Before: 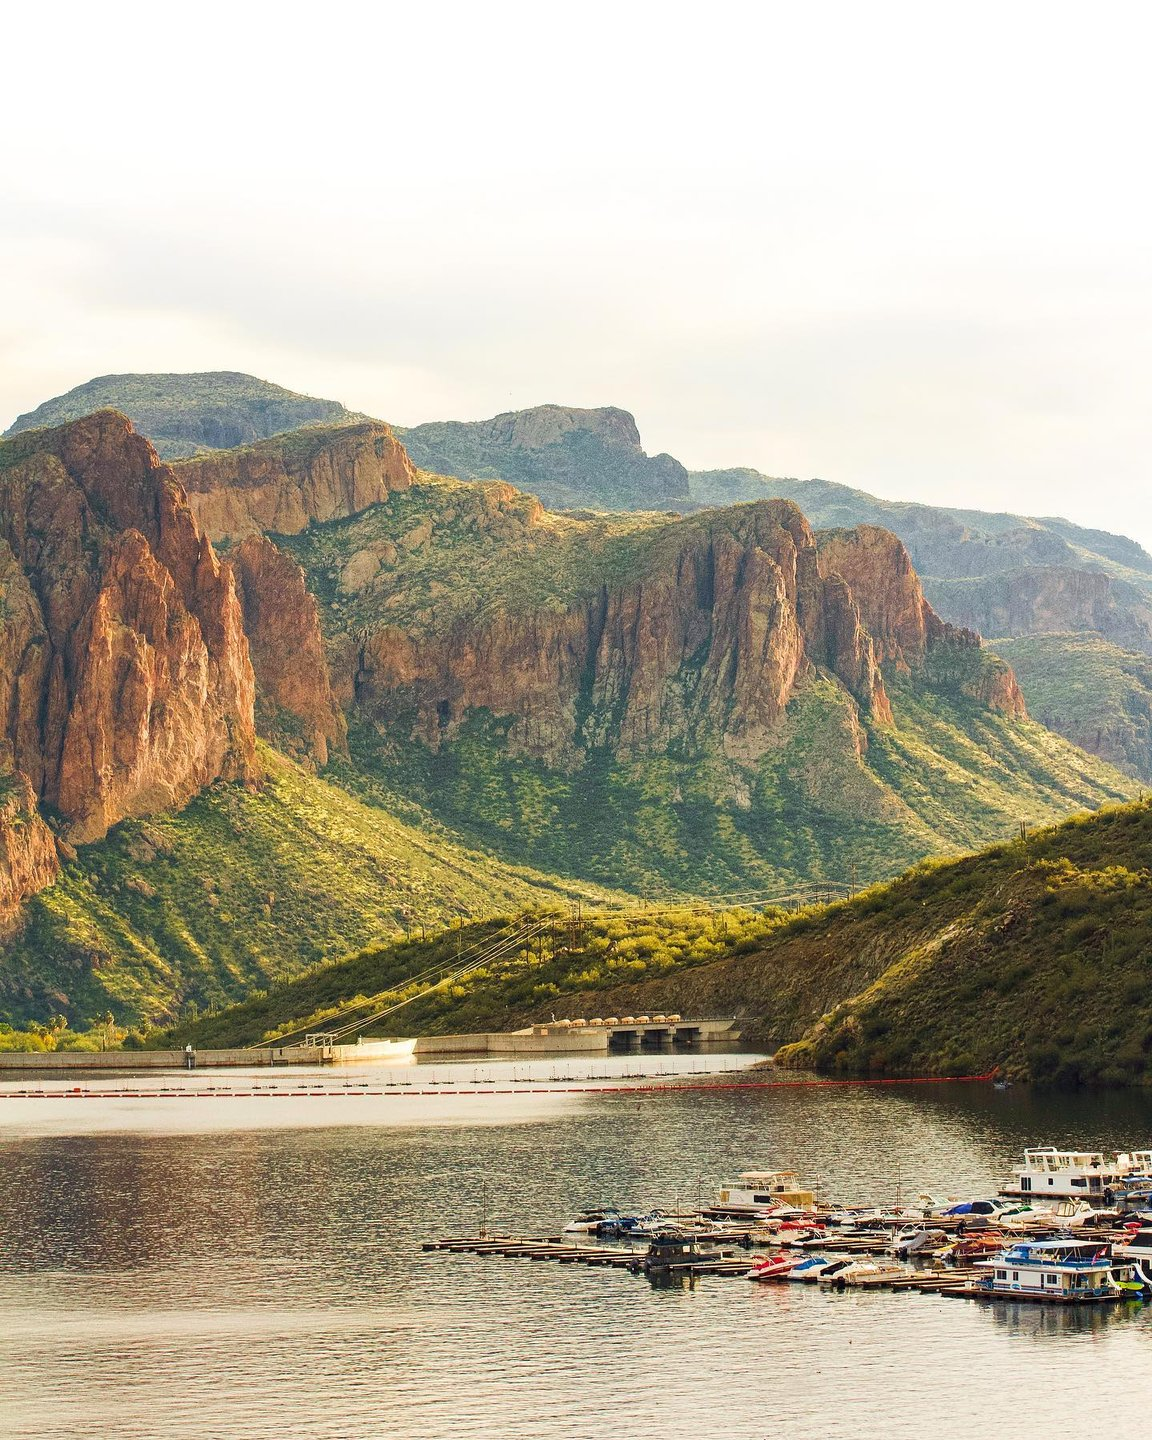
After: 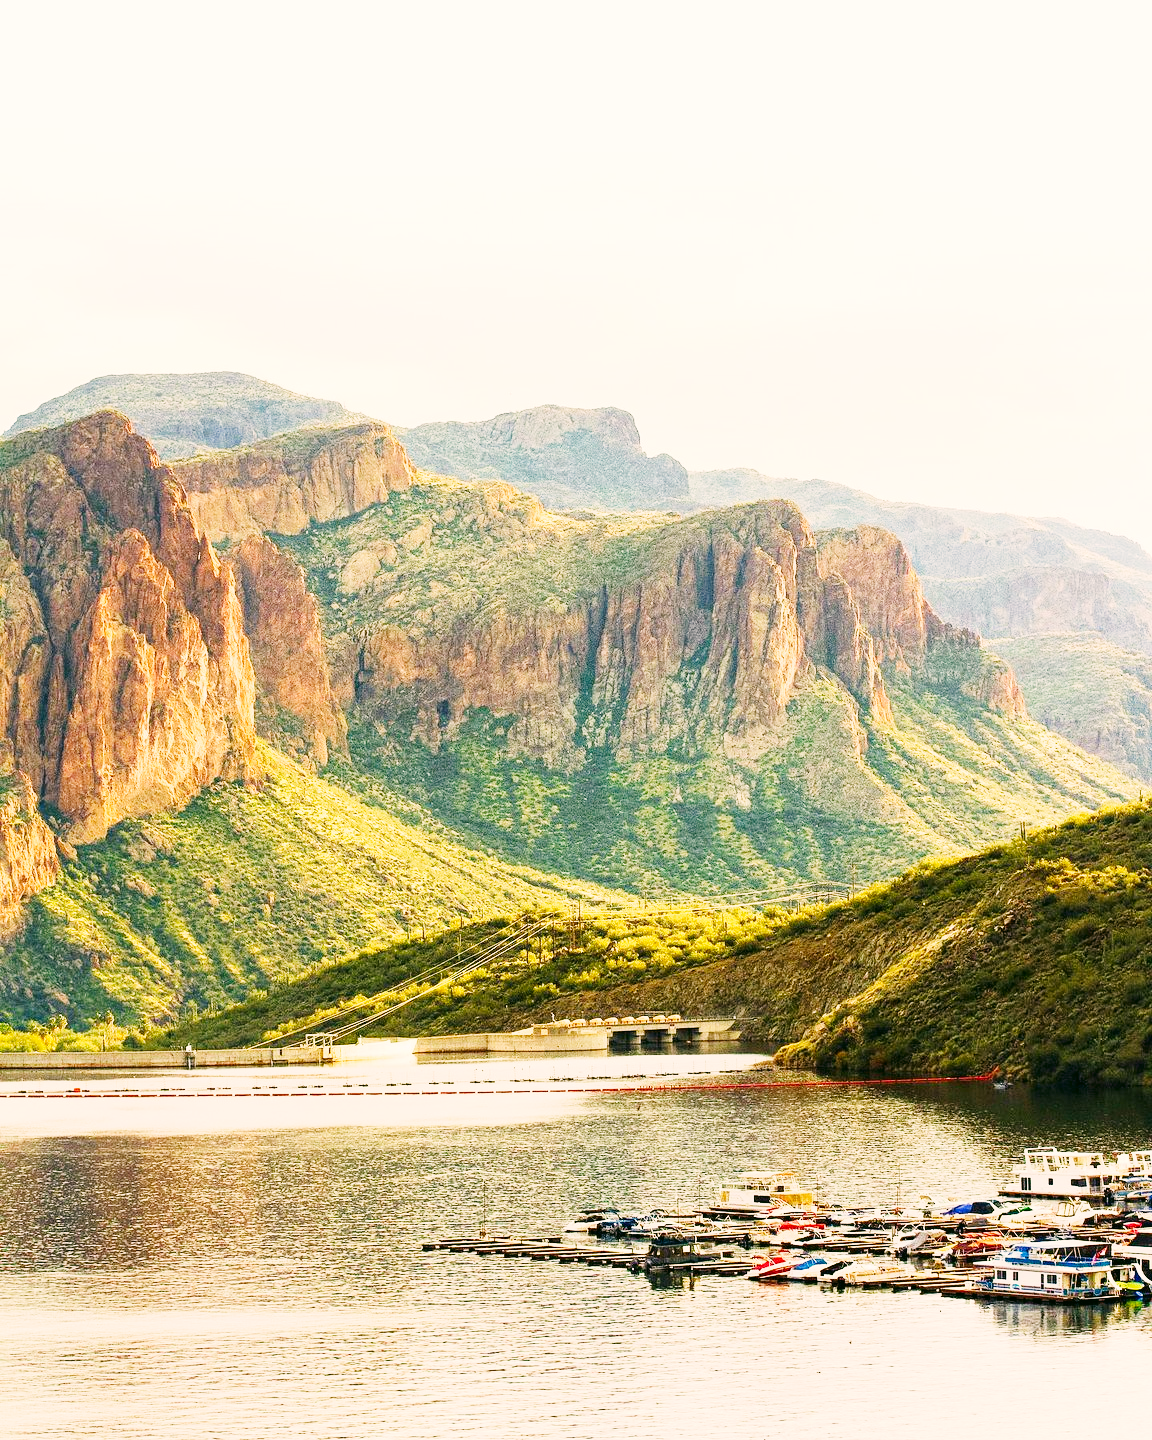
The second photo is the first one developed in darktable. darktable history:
color correction: highlights a* 4.13, highlights b* 4.94, shadows a* -7.87, shadows b* 4.94
base curve: curves: ch0 [(0, 0) (0, 0.001) (0.001, 0.001) (0.004, 0.002) (0.007, 0.004) (0.015, 0.013) (0.033, 0.045) (0.052, 0.096) (0.075, 0.17) (0.099, 0.241) (0.163, 0.42) (0.219, 0.55) (0.259, 0.616) (0.327, 0.722) (0.365, 0.765) (0.522, 0.873) (0.547, 0.881) (0.689, 0.919) (0.826, 0.952) (1, 1)], exposure shift 0.574, preserve colors none
